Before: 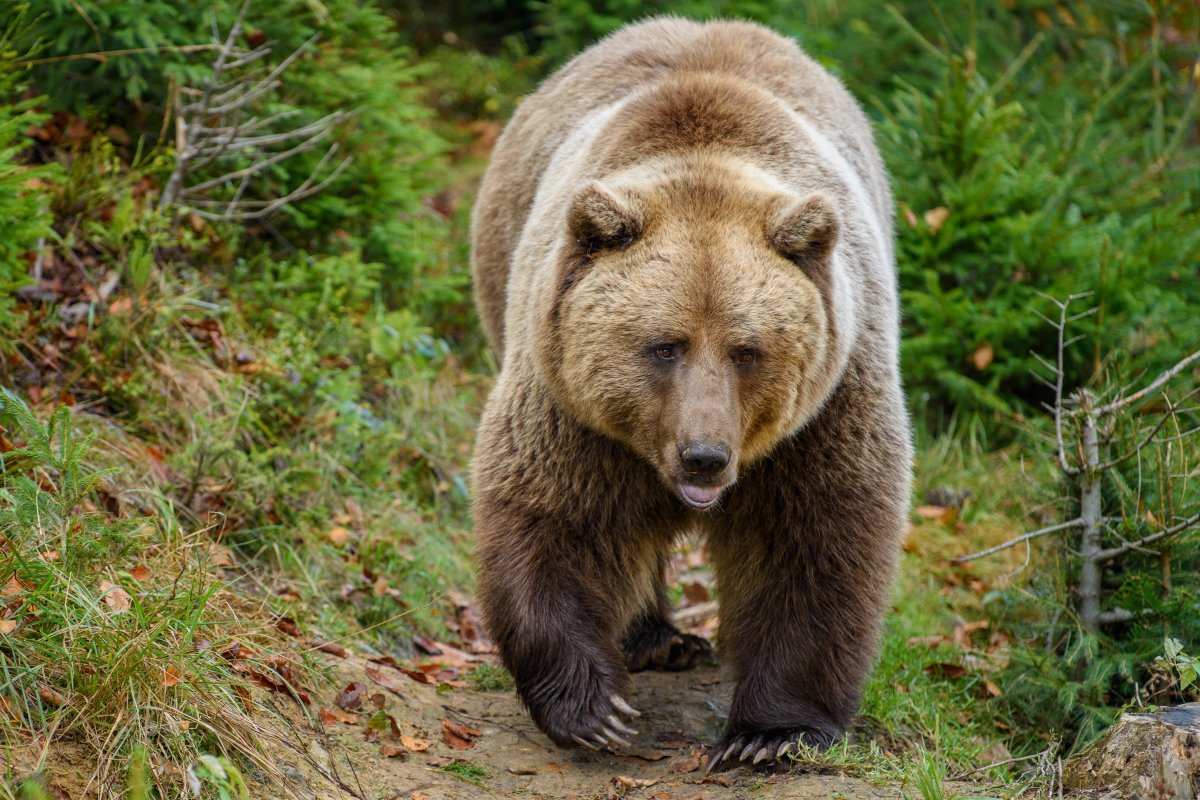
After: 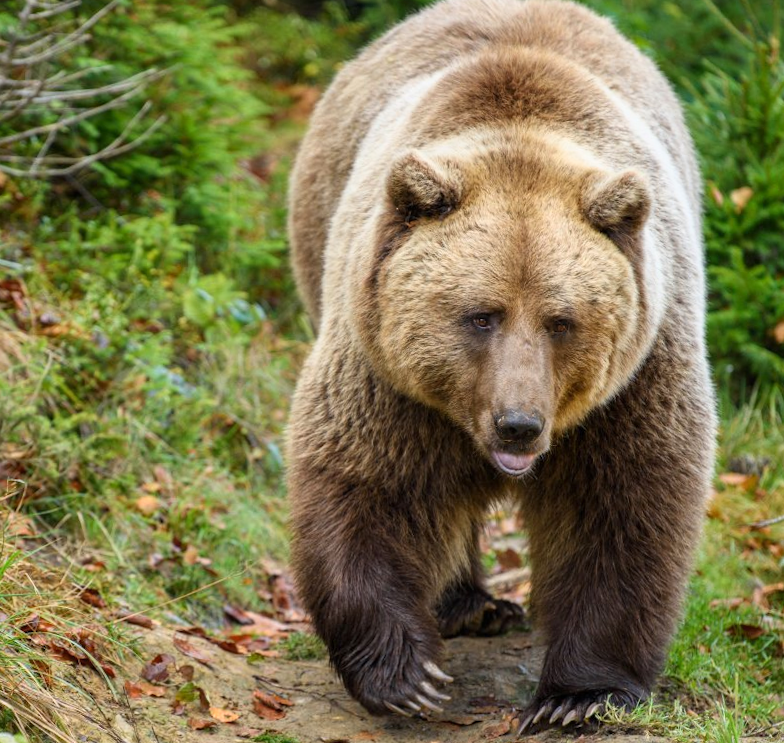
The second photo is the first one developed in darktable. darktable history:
crop and rotate: left 18.442%, right 15.508%
base curve: curves: ch0 [(0, 0) (0.666, 0.806) (1, 1)]
rotate and perspective: rotation 0.679°, lens shift (horizontal) 0.136, crop left 0.009, crop right 0.991, crop top 0.078, crop bottom 0.95
